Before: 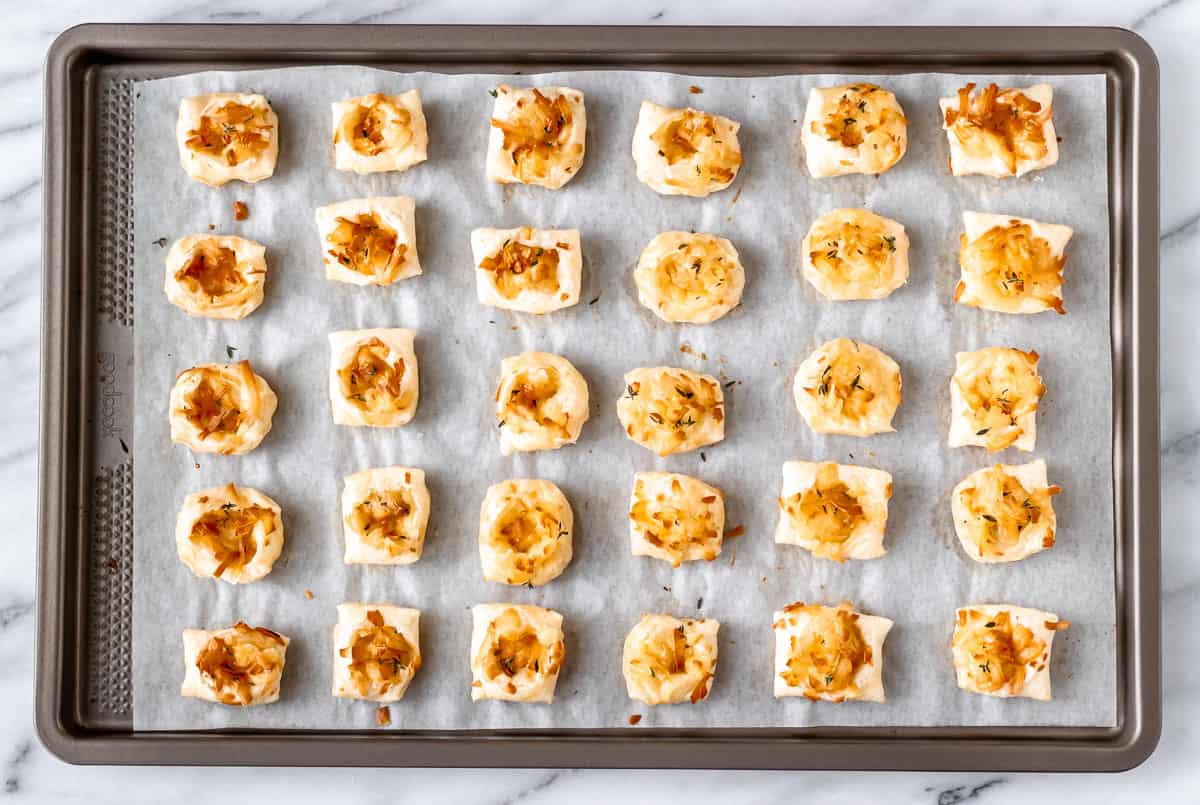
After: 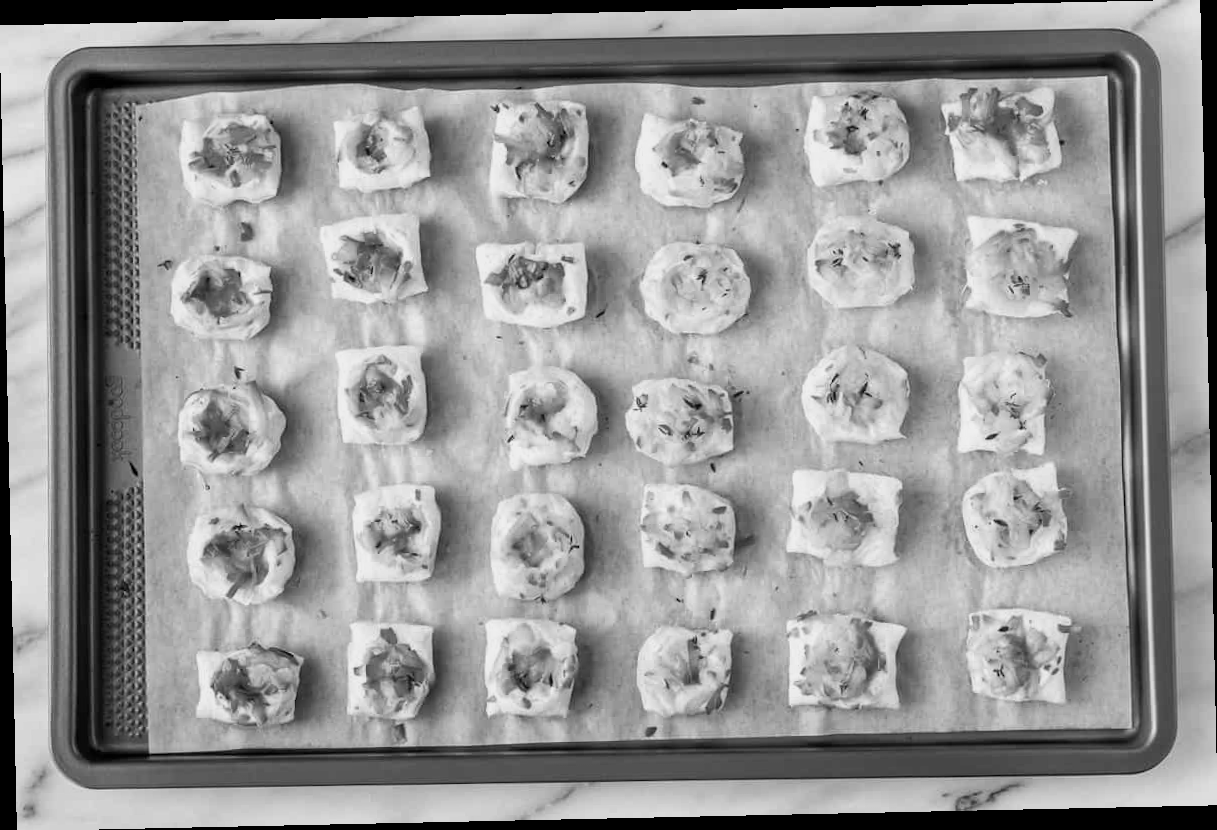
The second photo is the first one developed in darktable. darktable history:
rotate and perspective: rotation -1.24°, automatic cropping off
contrast brightness saturation: brightness -0.02, saturation 0.35
monochrome: a -74.22, b 78.2
